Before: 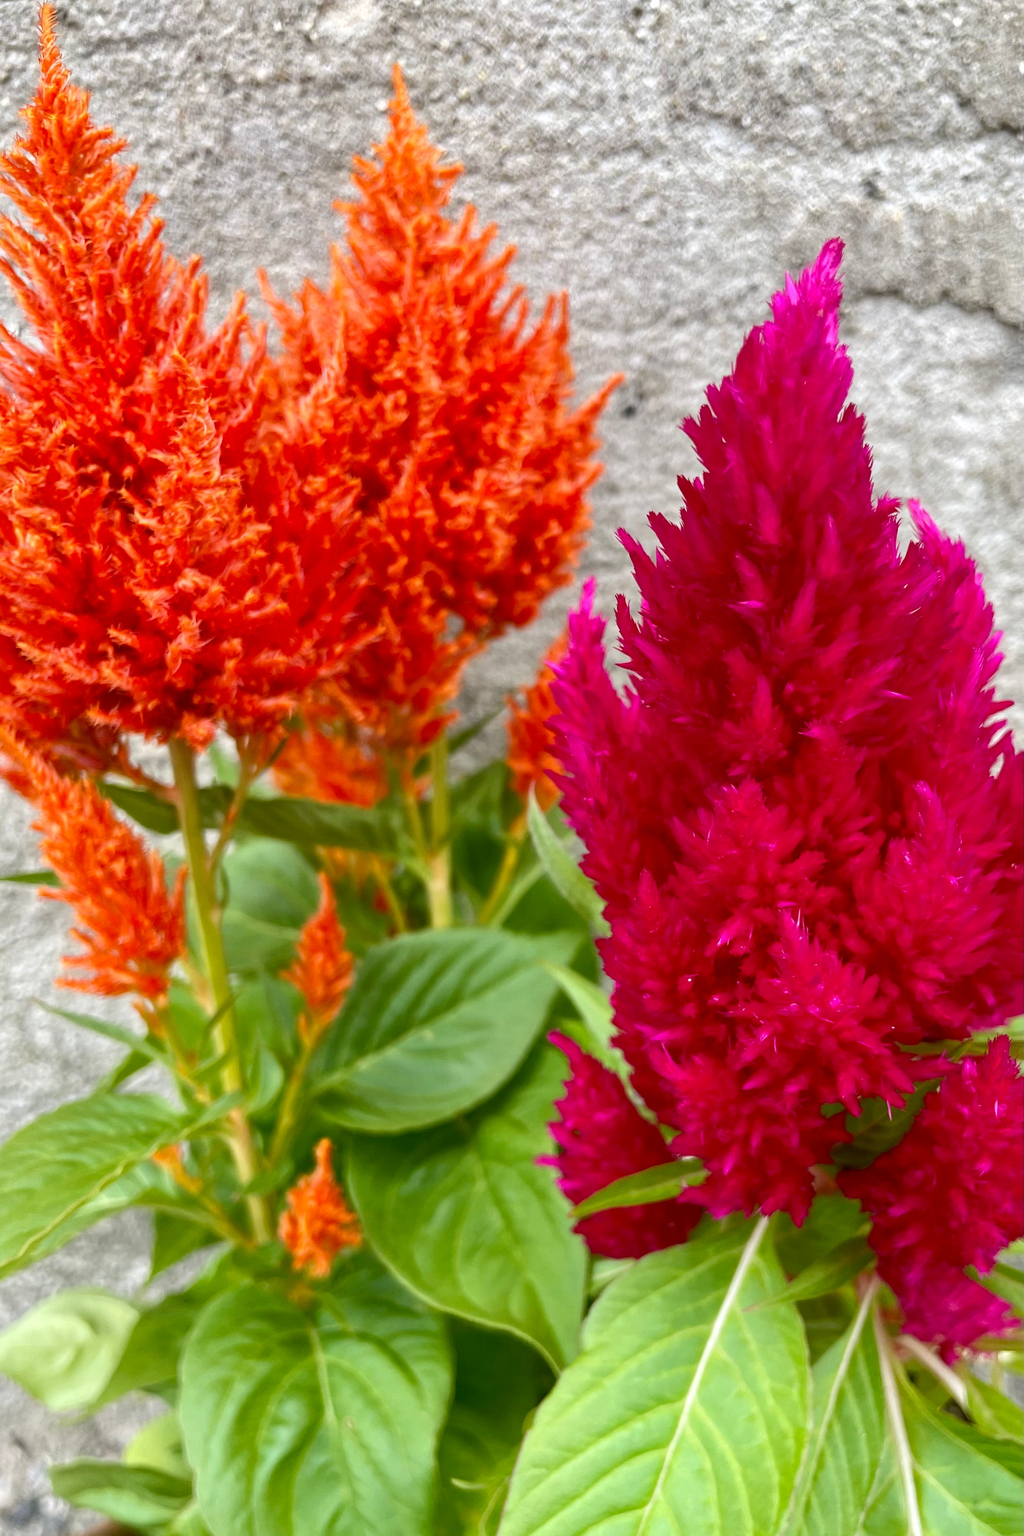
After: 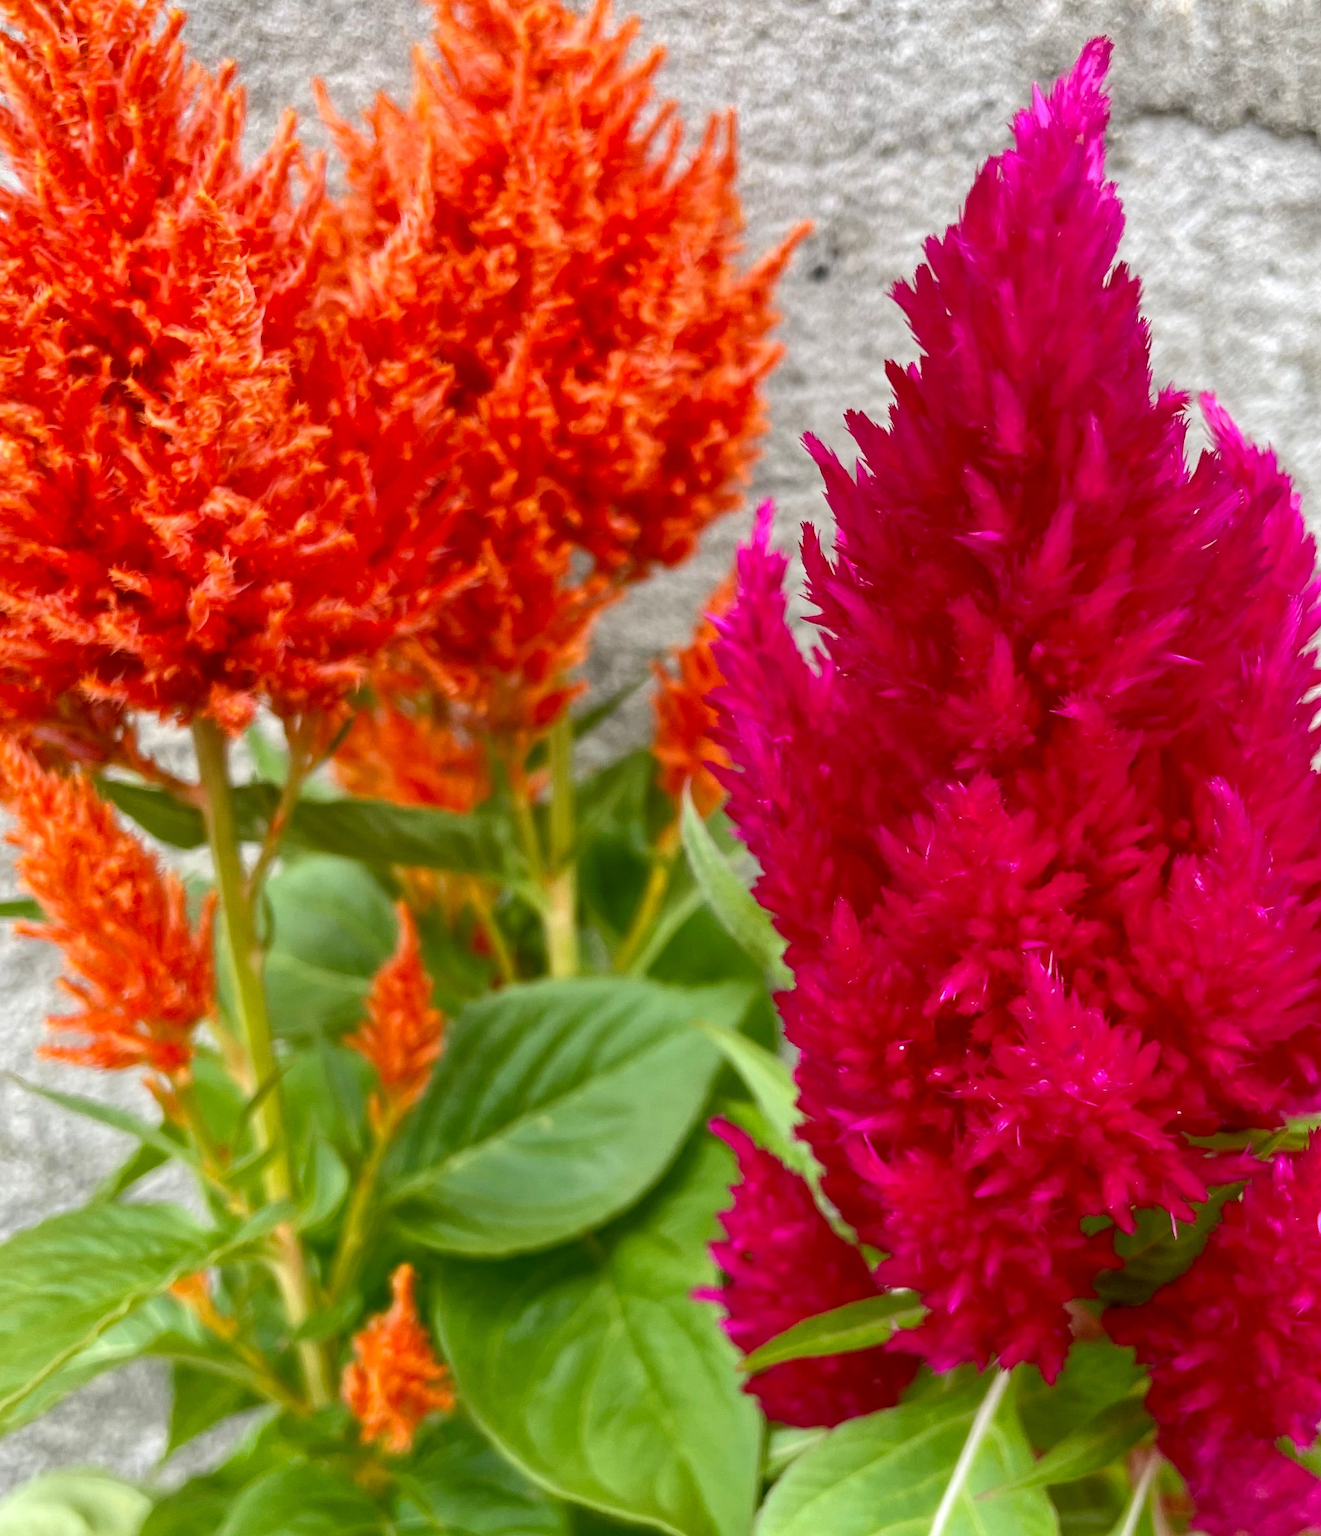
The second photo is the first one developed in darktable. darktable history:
crop and rotate: left 2.776%, top 13.782%, right 2.509%, bottom 12.84%
